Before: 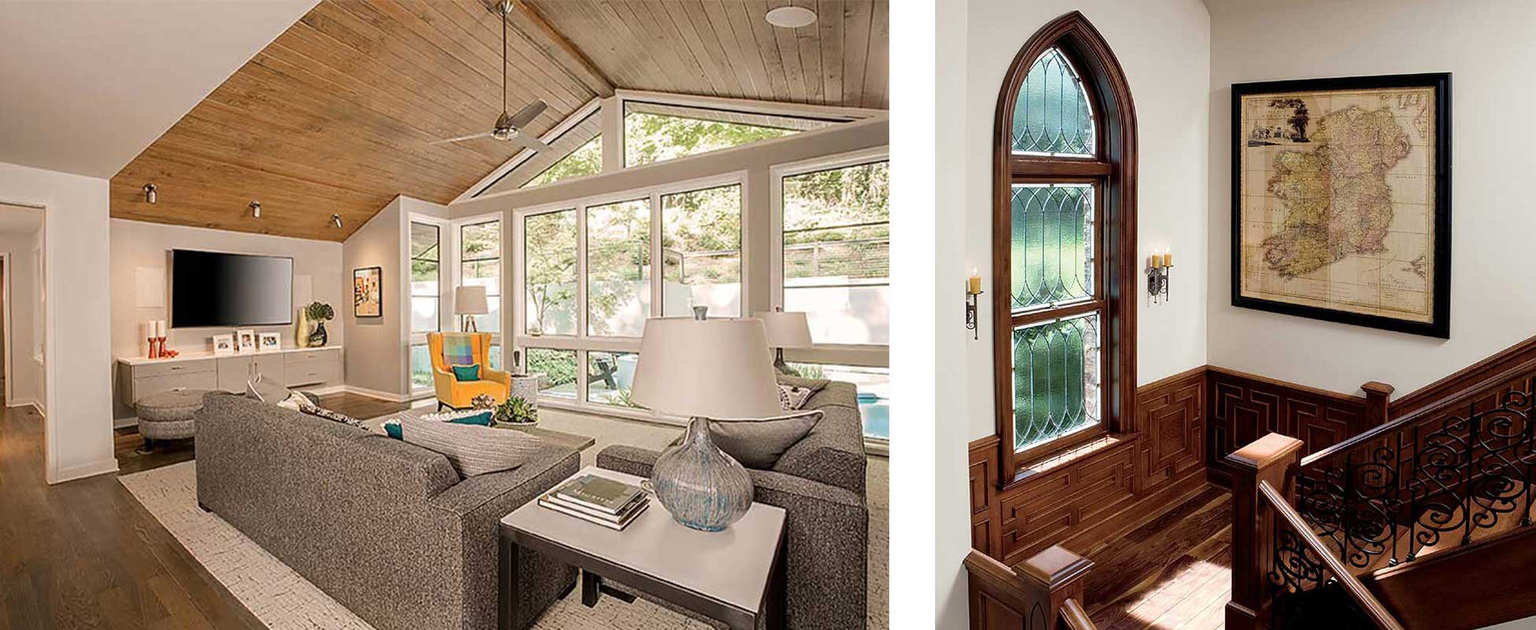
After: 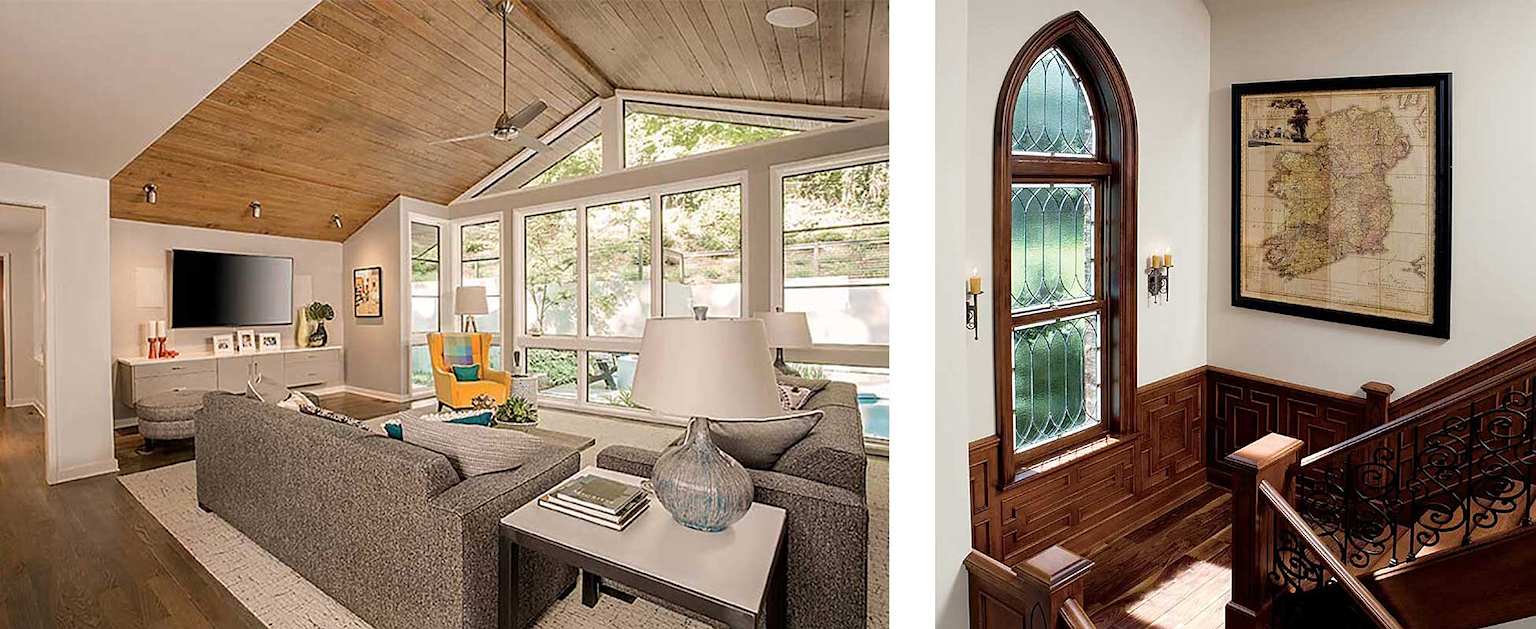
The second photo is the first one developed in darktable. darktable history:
sharpen: amount 0.203
crop: bottom 0.052%
